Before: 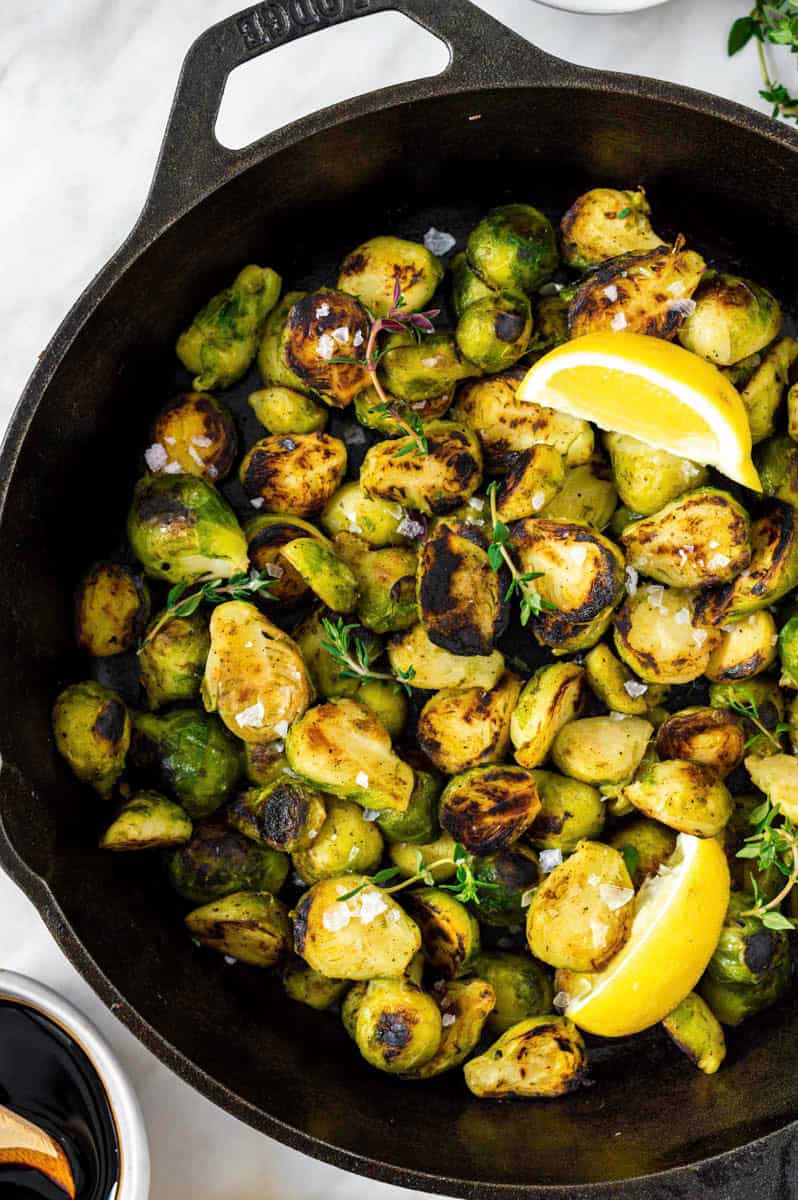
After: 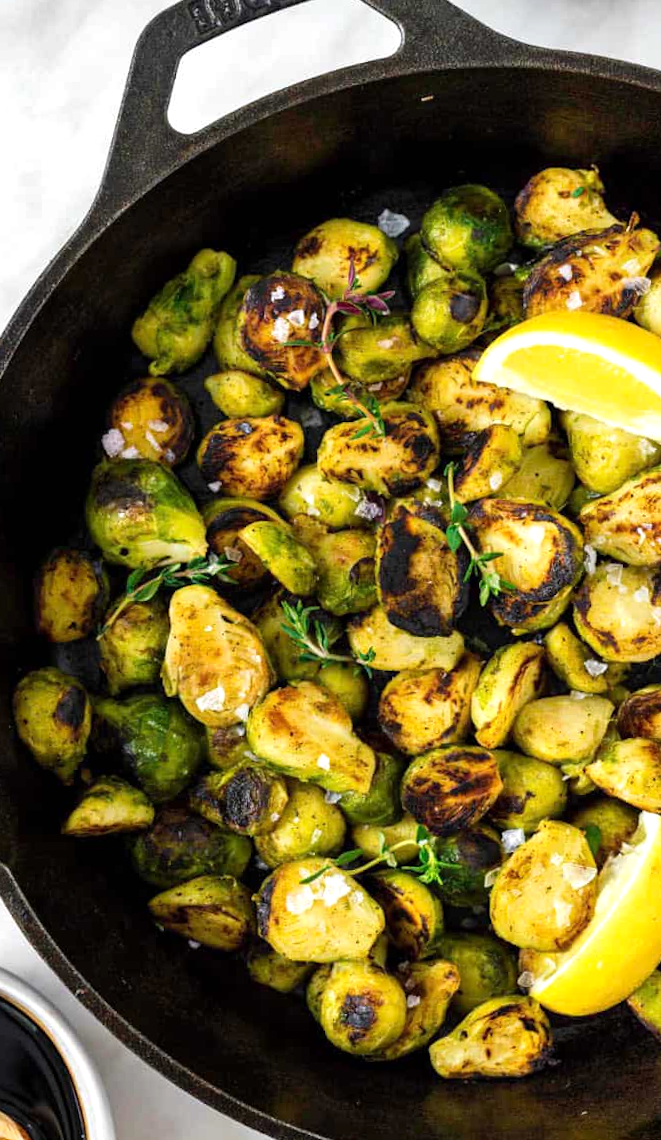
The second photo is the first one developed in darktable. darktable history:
crop and rotate: angle 0.778°, left 4.329%, top 0.57%, right 11.119%, bottom 2.42%
levels: levels [0, 0.476, 0.951]
